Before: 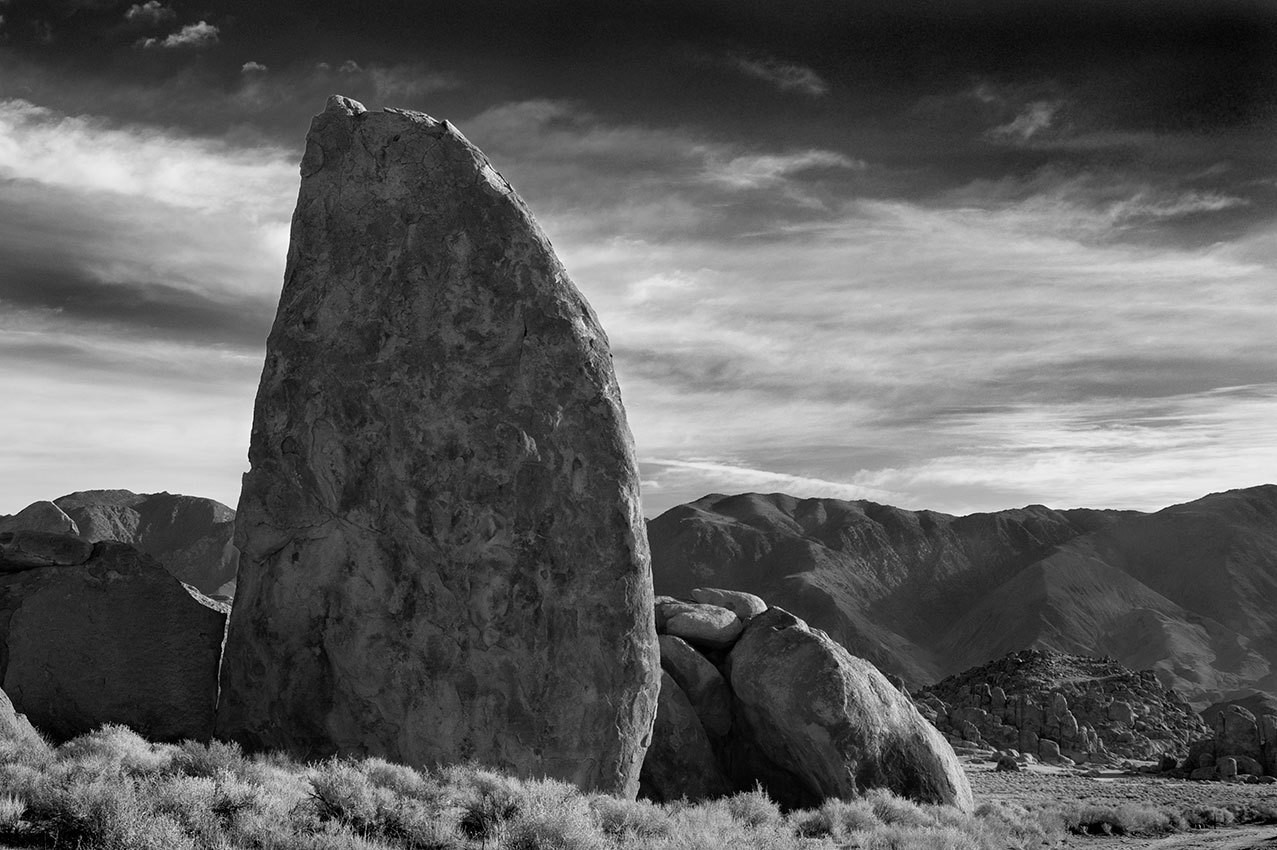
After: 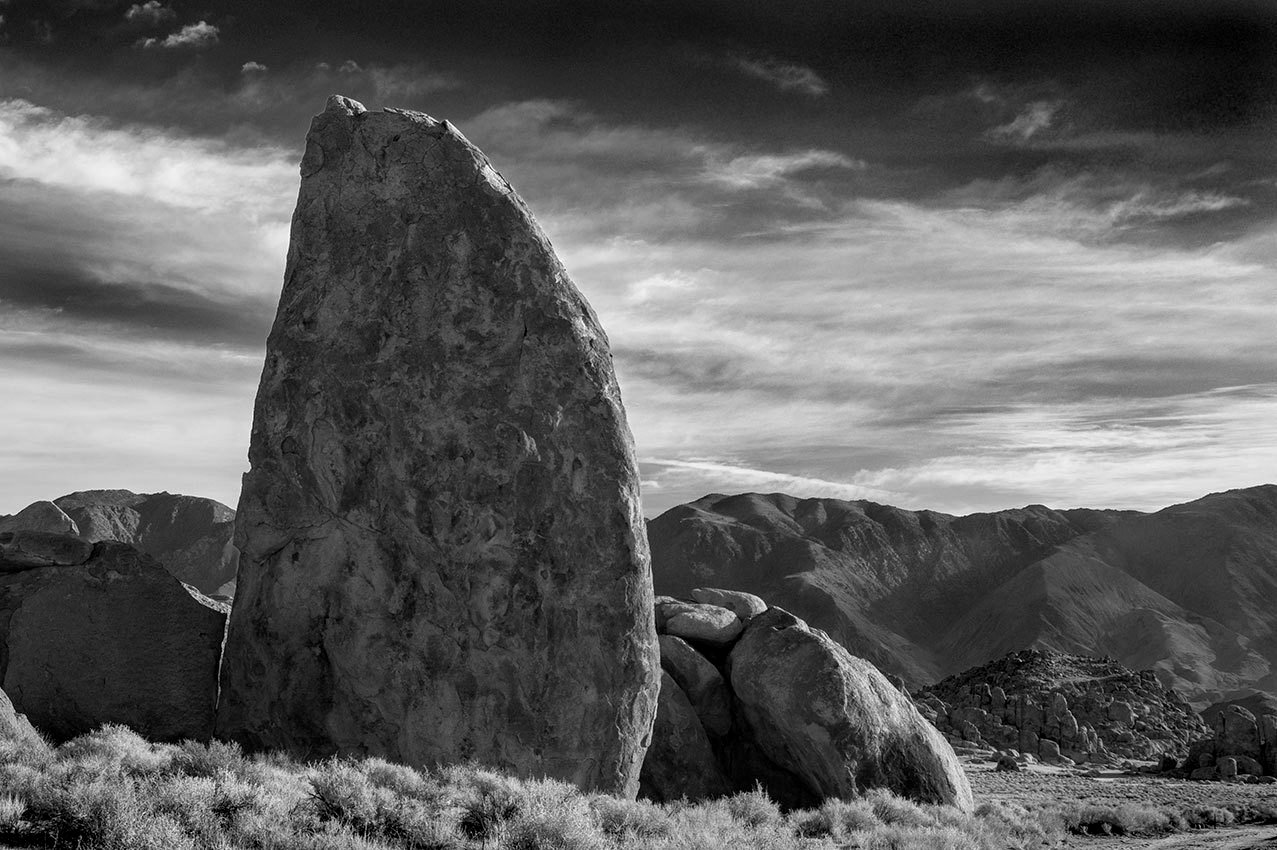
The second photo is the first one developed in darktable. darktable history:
shadows and highlights: shadows -23.08, highlights 46.15, soften with gaussian
local contrast: on, module defaults
